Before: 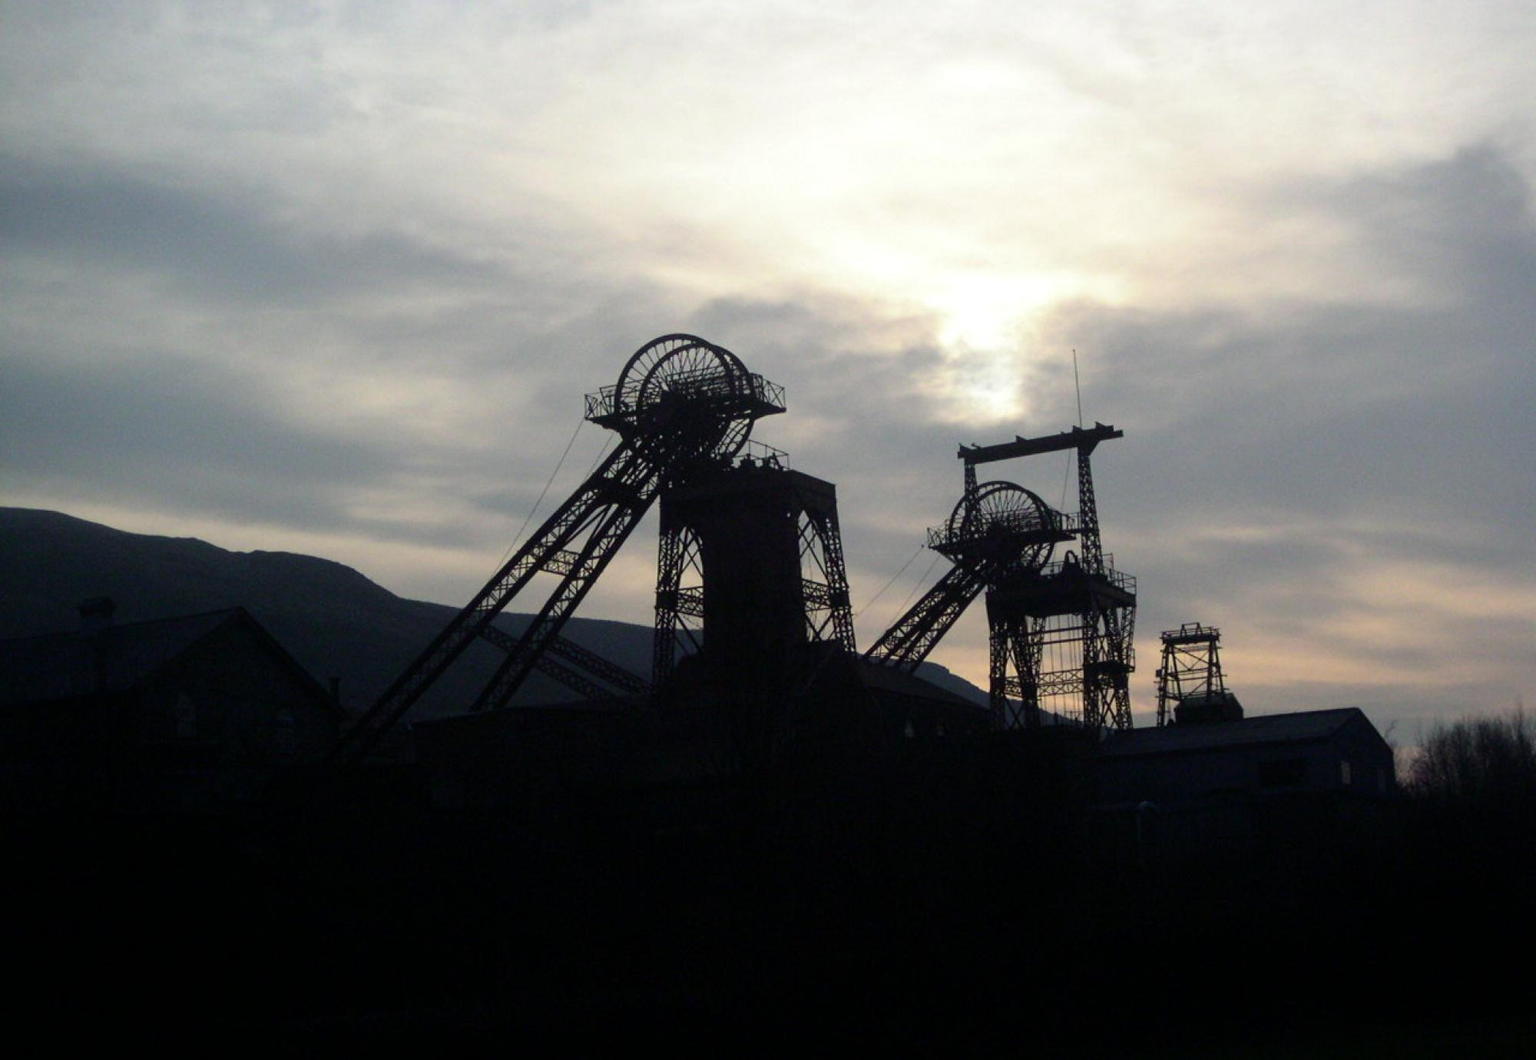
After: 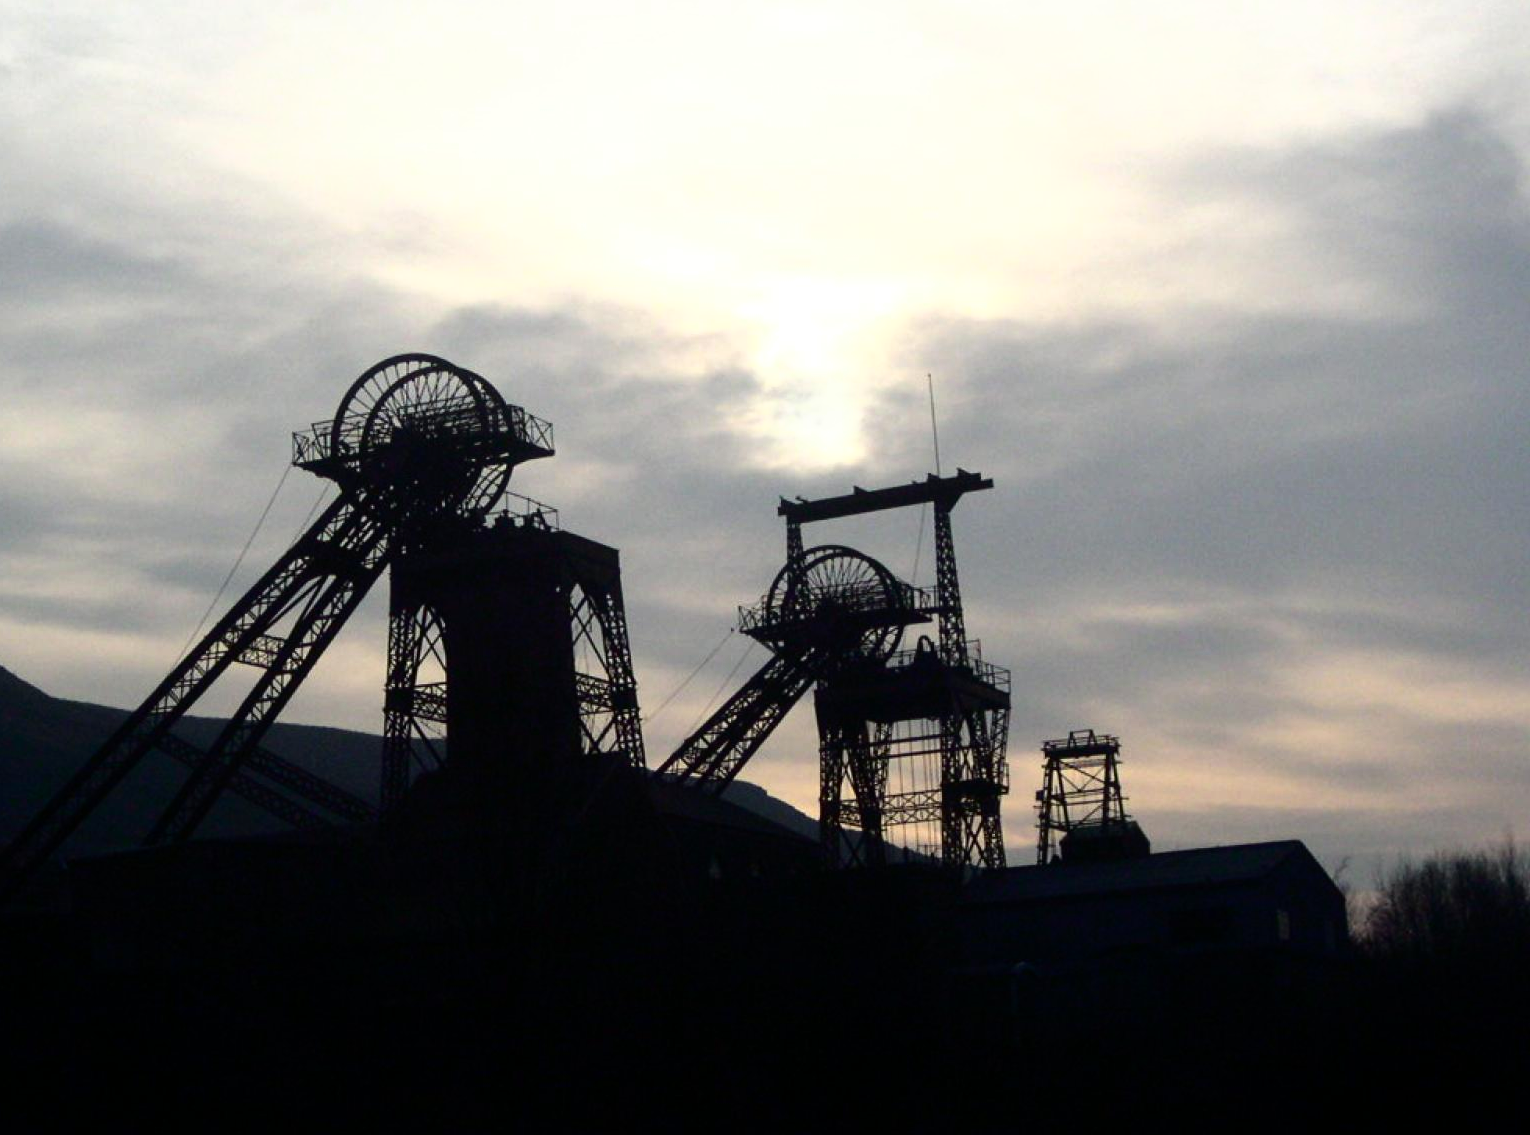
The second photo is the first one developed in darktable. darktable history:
crop: left 23.496%, top 5.891%, bottom 11.856%
tone curve: curves: ch0 [(0, 0) (0.003, 0.002) (0.011, 0.006) (0.025, 0.014) (0.044, 0.025) (0.069, 0.039) (0.1, 0.056) (0.136, 0.086) (0.177, 0.129) (0.224, 0.183) (0.277, 0.247) (0.335, 0.318) (0.399, 0.395) (0.468, 0.48) (0.543, 0.571) (0.623, 0.668) (0.709, 0.773) (0.801, 0.873) (0.898, 0.978) (1, 1)], color space Lab, independent channels, preserve colors none
